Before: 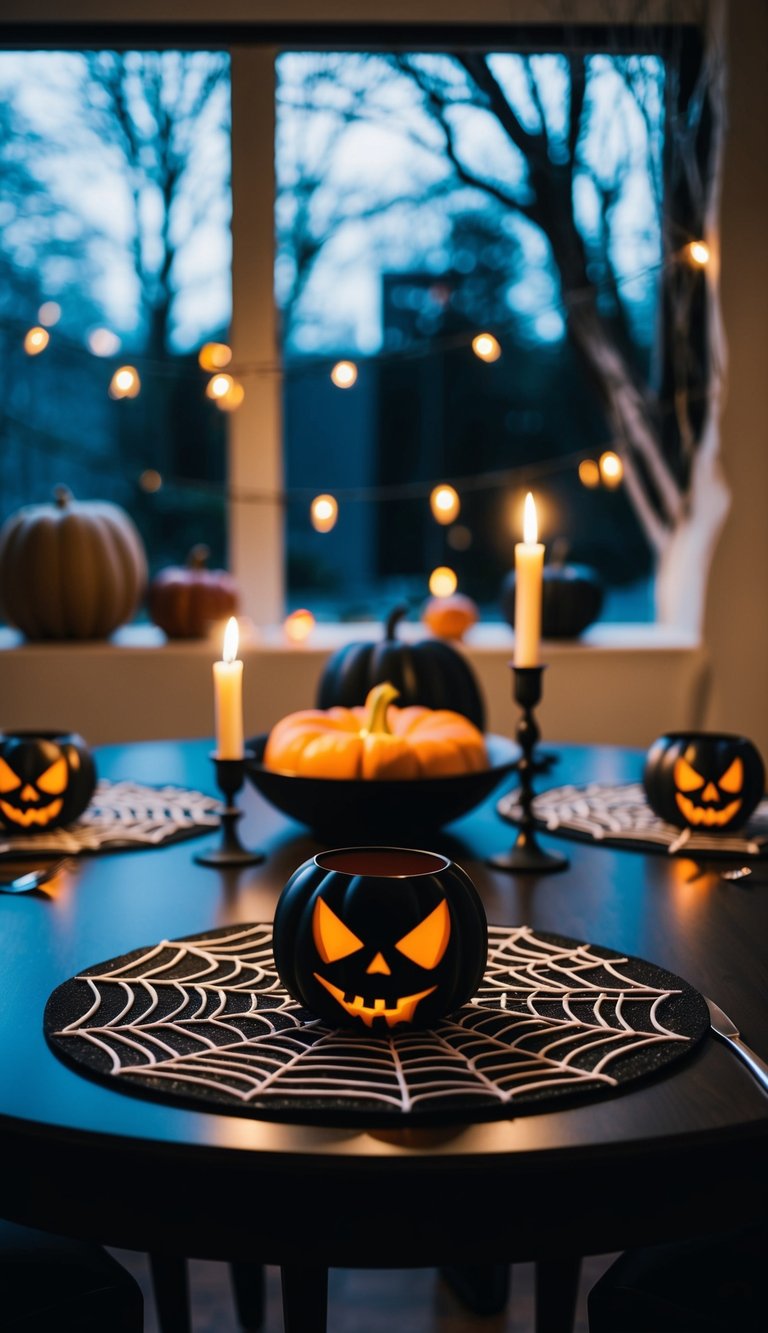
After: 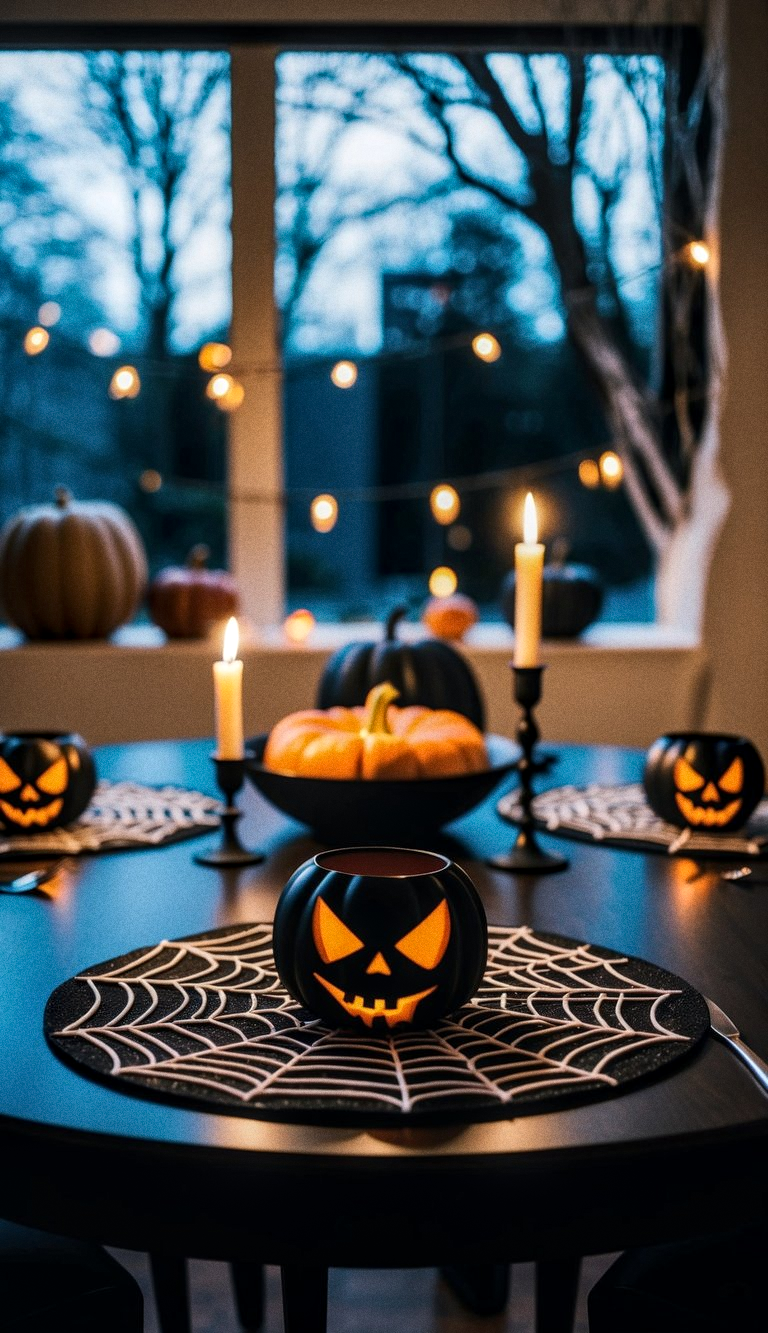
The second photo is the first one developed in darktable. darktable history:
local contrast: detail 130%
grain: coarseness 0.09 ISO
